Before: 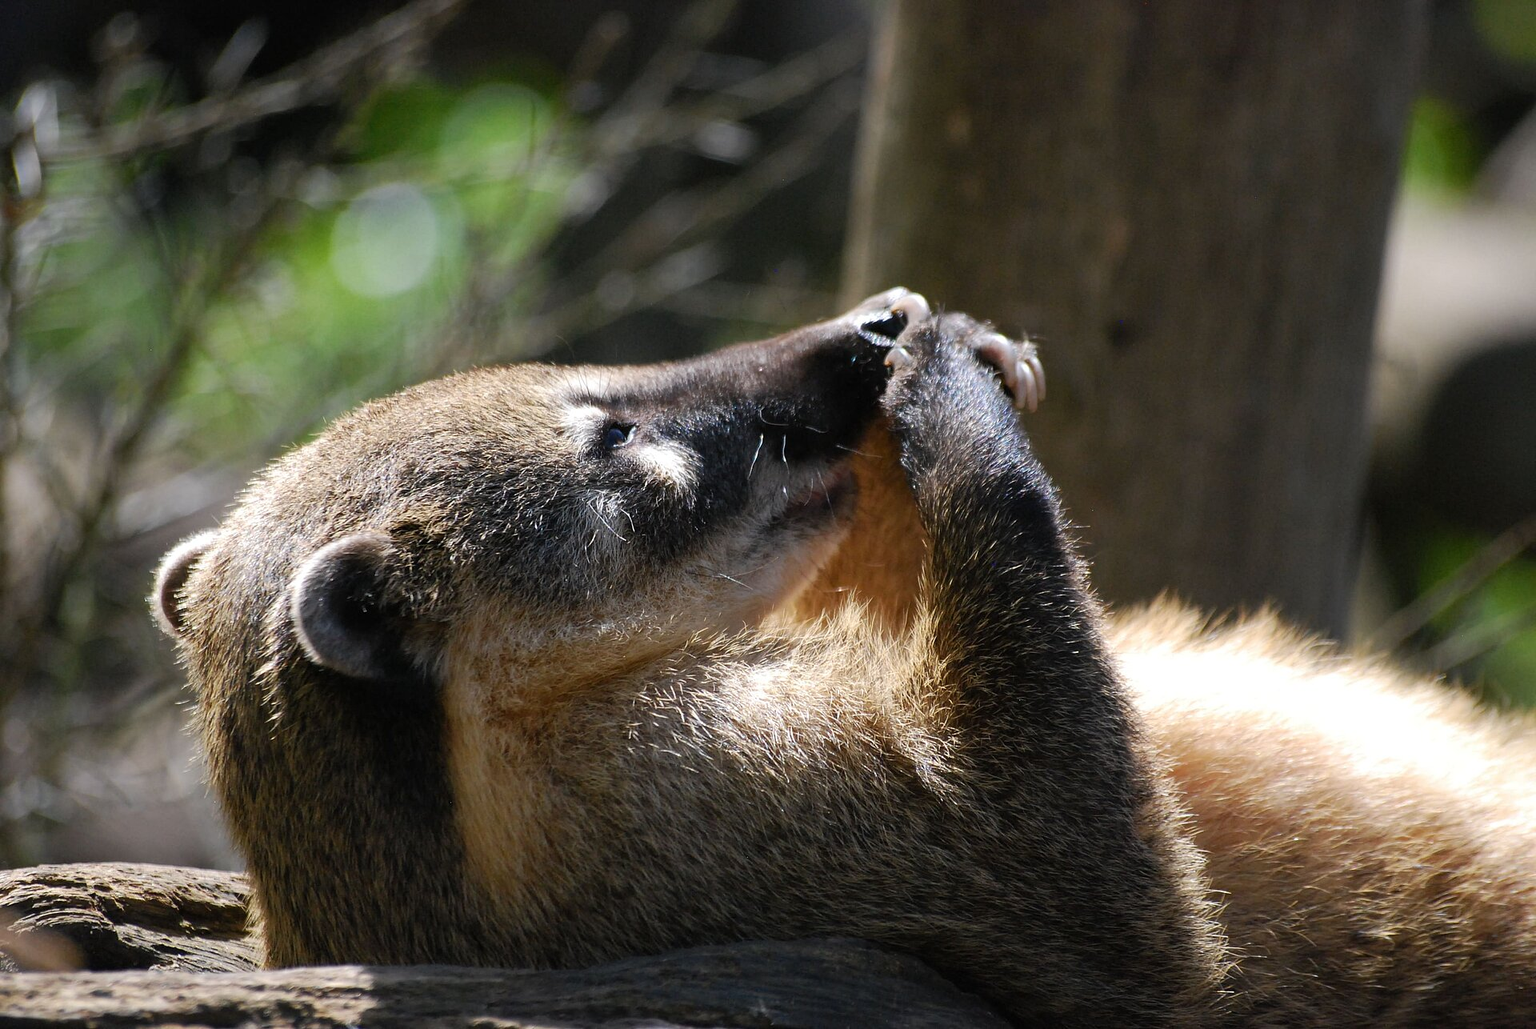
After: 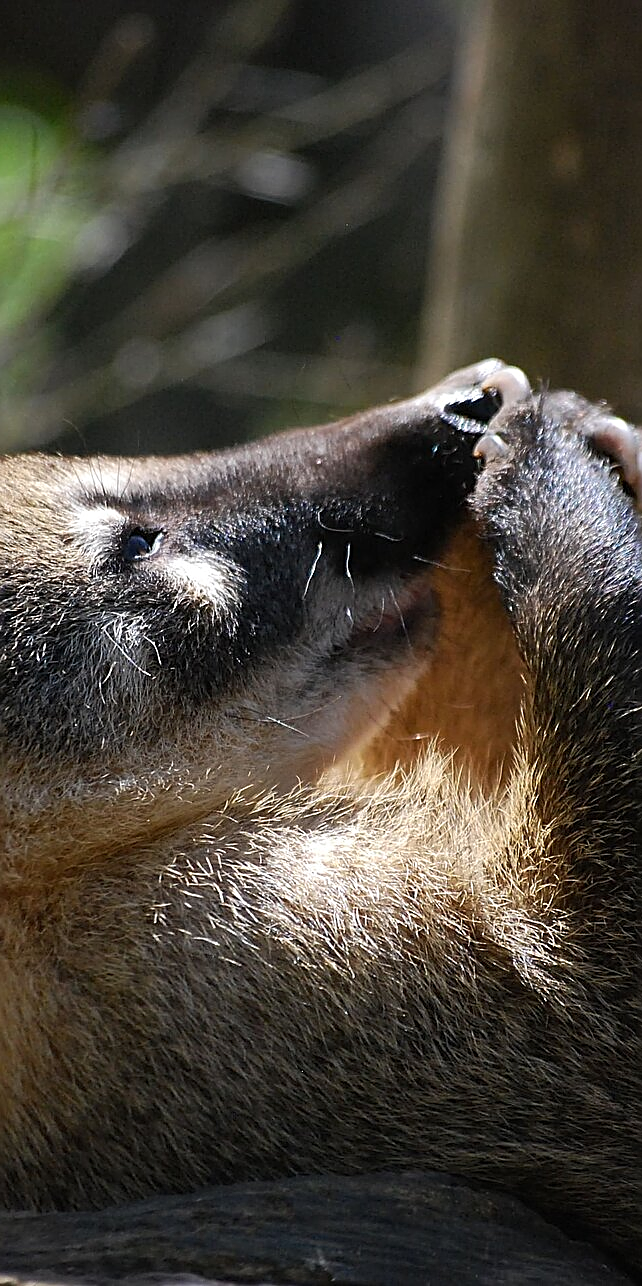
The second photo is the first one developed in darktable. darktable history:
sharpen: amount 0.733
crop: left 32.929%, right 33.63%
tone equalizer: edges refinement/feathering 500, mask exposure compensation -1.57 EV, preserve details no
